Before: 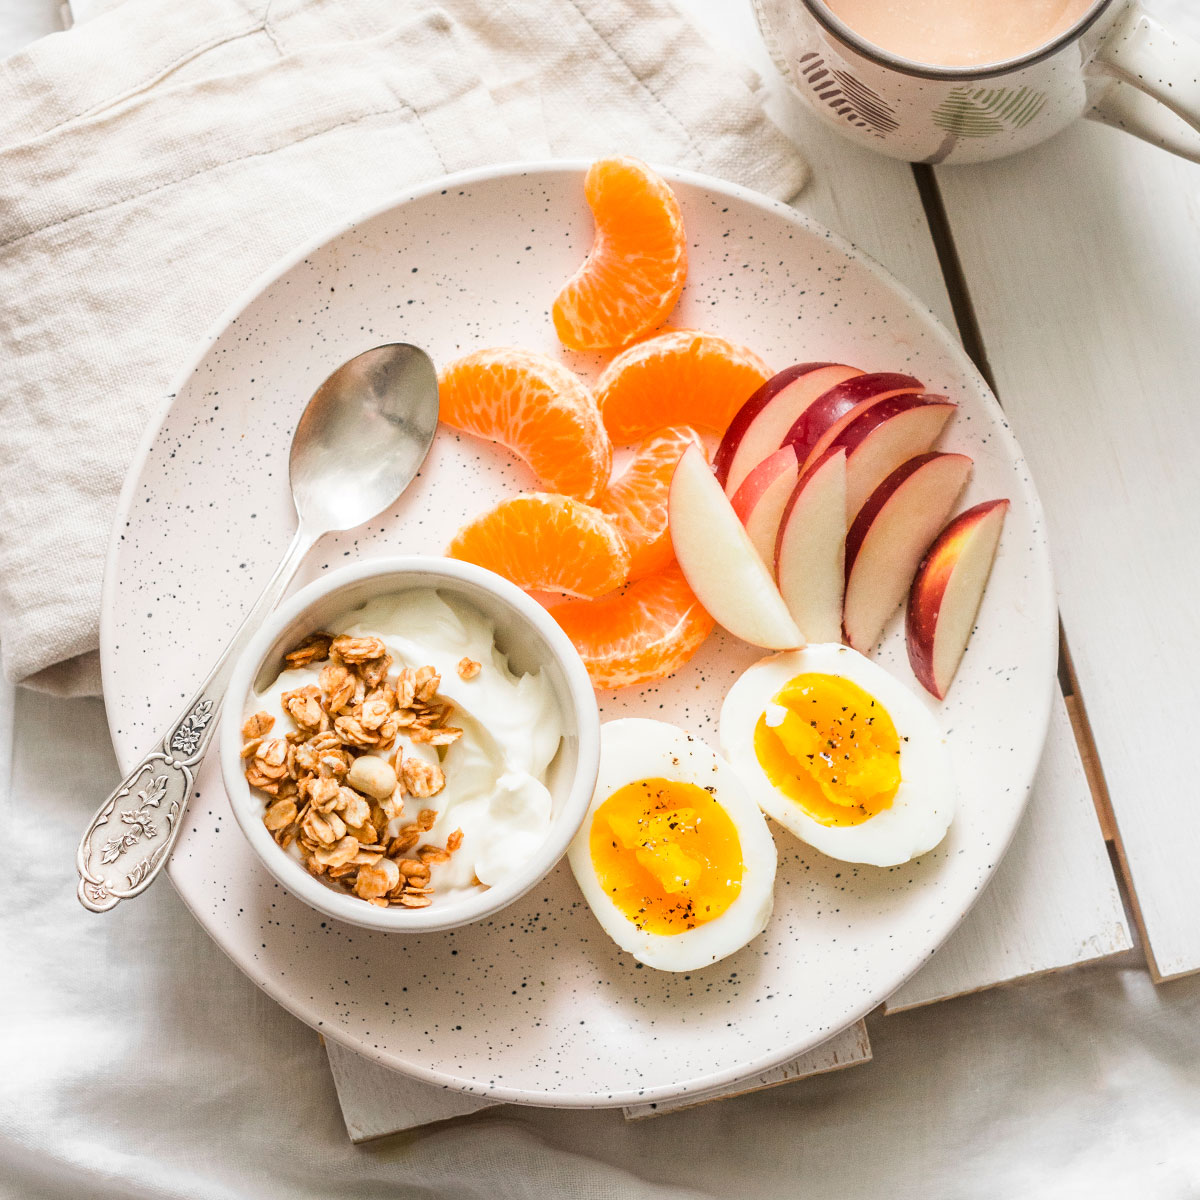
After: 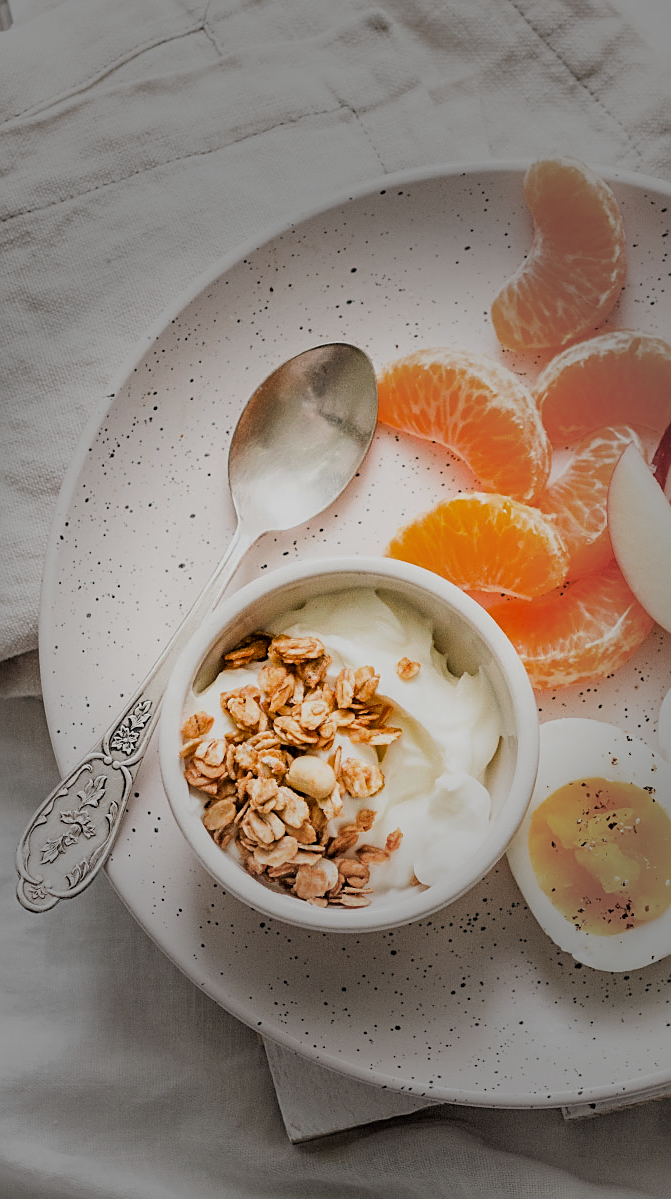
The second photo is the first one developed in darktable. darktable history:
filmic rgb: black relative exposure -4.75 EV, white relative exposure 4.04 EV, hardness 2.8
crop: left 5.151%, right 38.883%
vignetting: fall-off start 30.74%, fall-off radius 34.25%
shadows and highlights: low approximation 0.01, soften with gaussian
sharpen: on, module defaults
